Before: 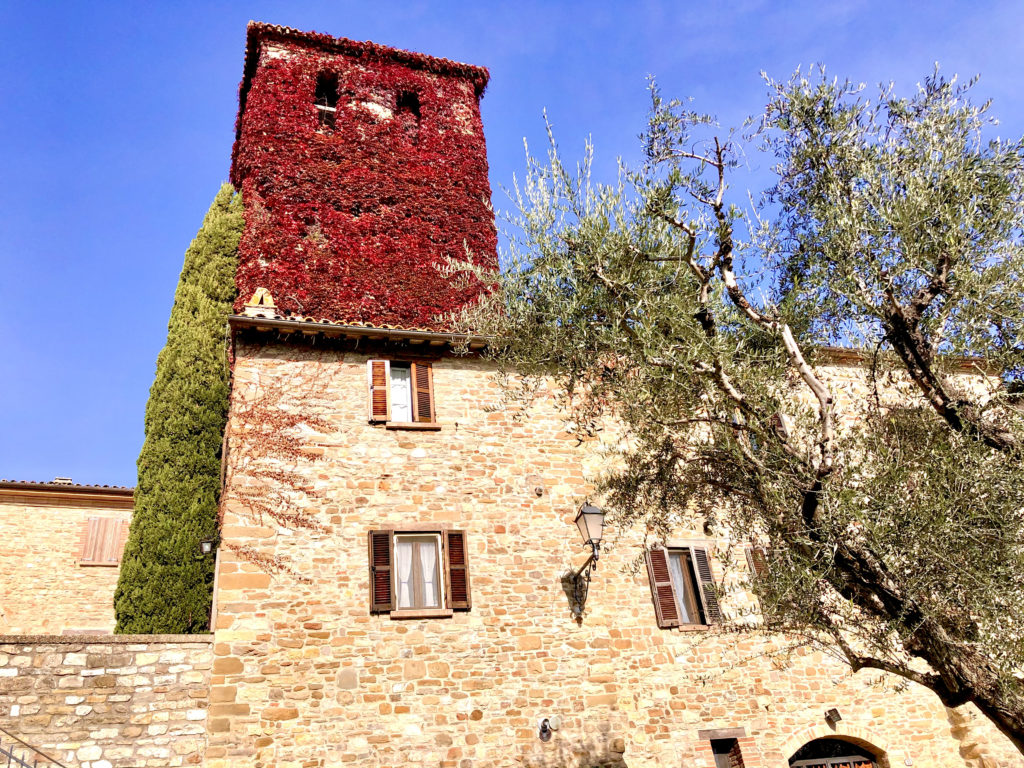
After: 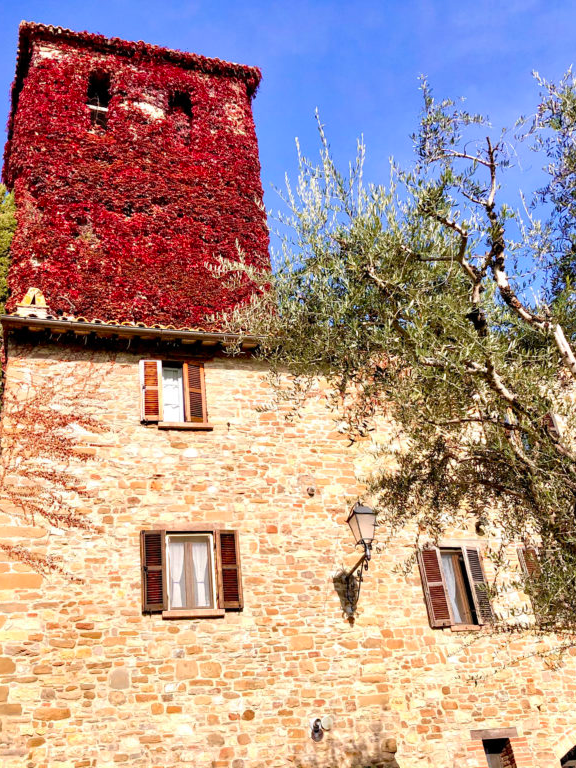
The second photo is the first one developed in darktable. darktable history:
crop and rotate: left 22.33%, right 21.356%
